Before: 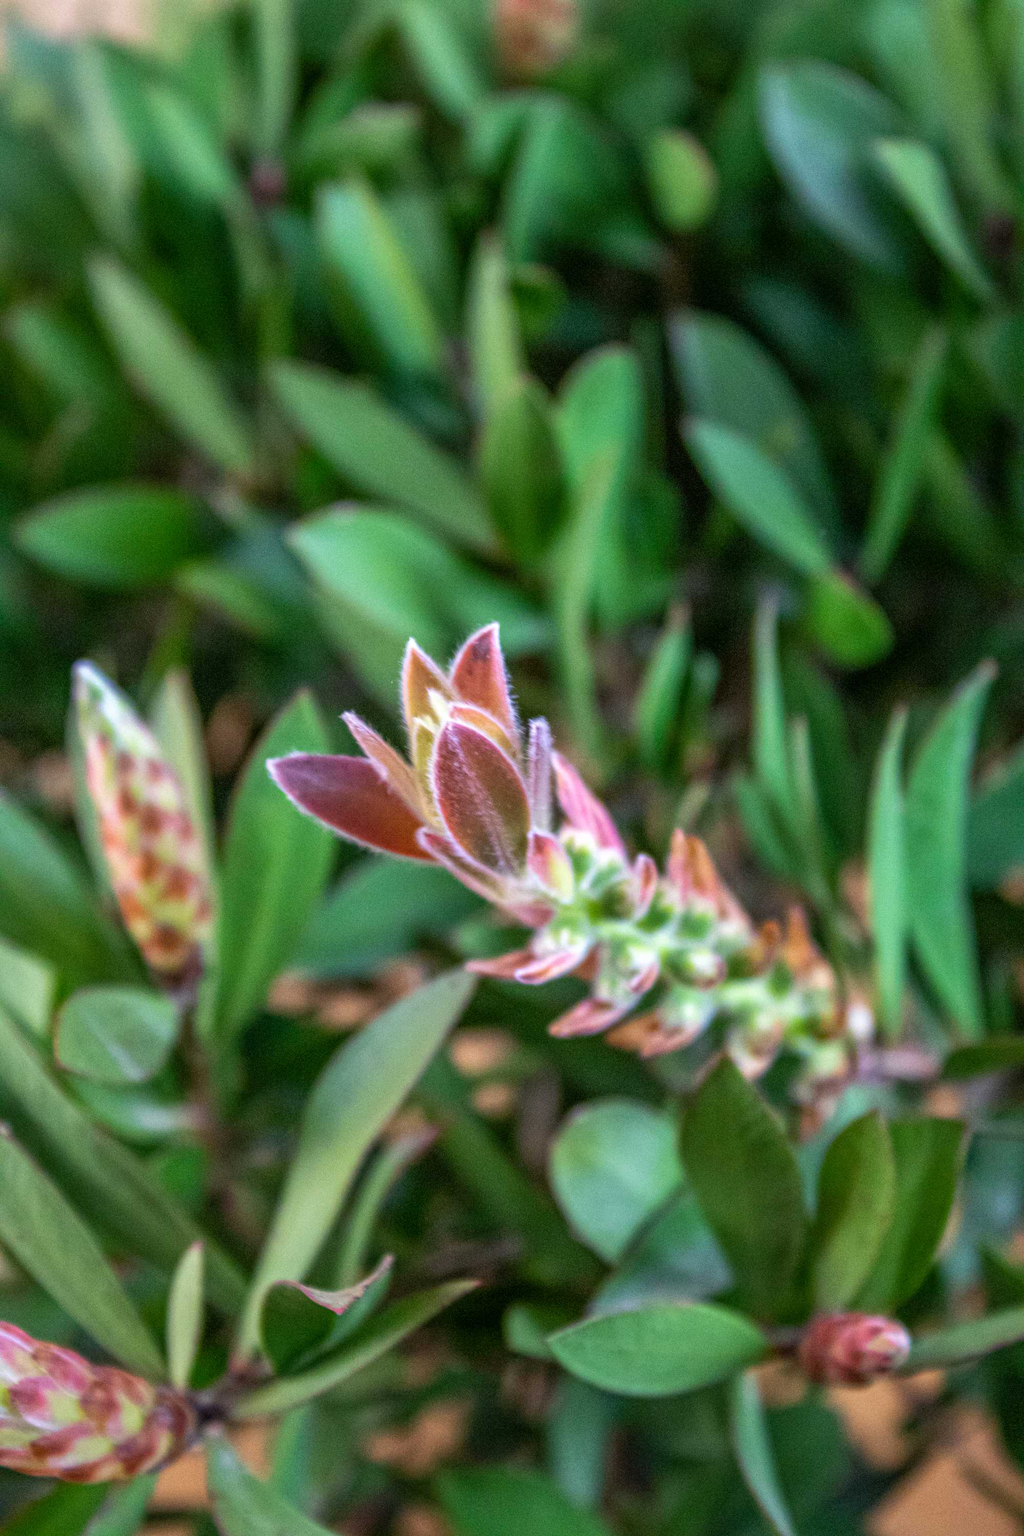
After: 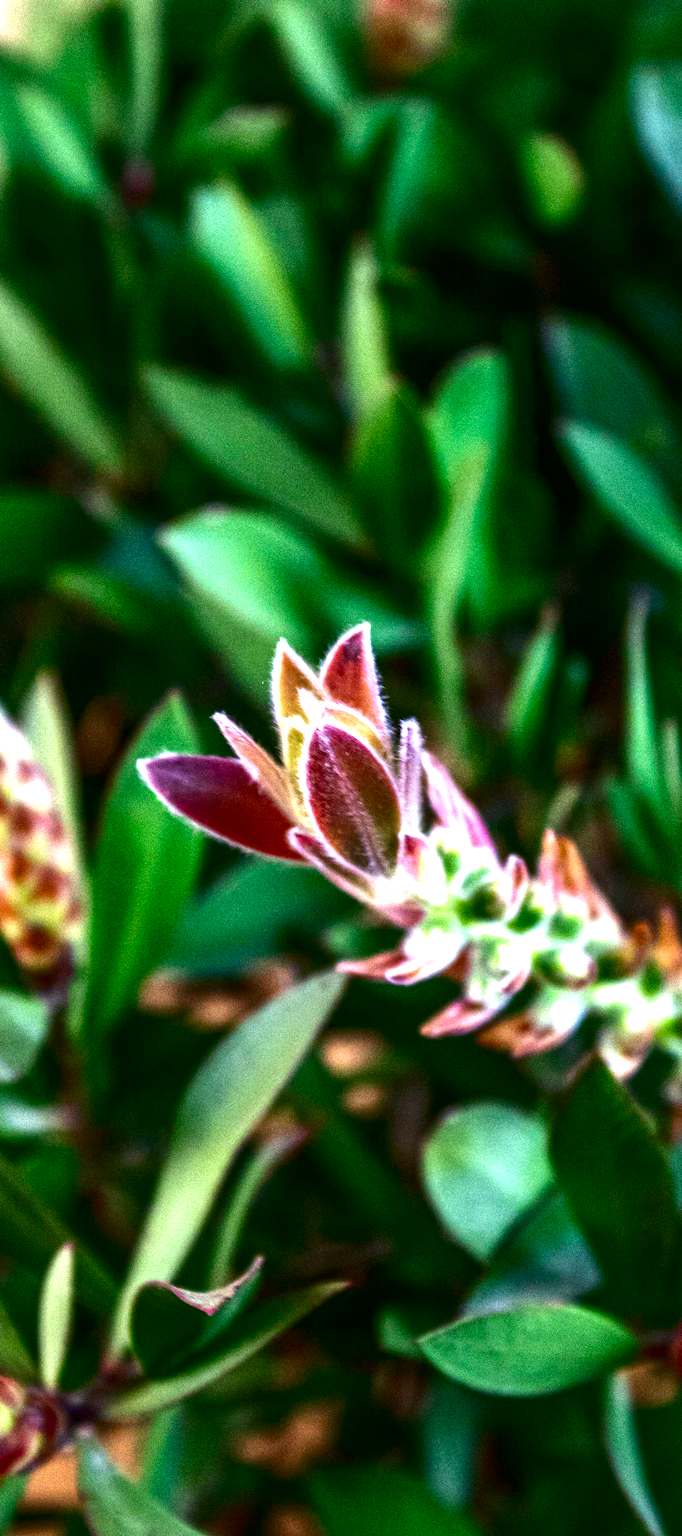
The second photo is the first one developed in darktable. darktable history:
tone equalizer: on, module defaults
crop and rotate: left 12.673%, right 20.66%
contrast brightness saturation: contrast 0.09, brightness -0.59, saturation 0.17
exposure: exposure 0.943 EV, compensate highlight preservation false
